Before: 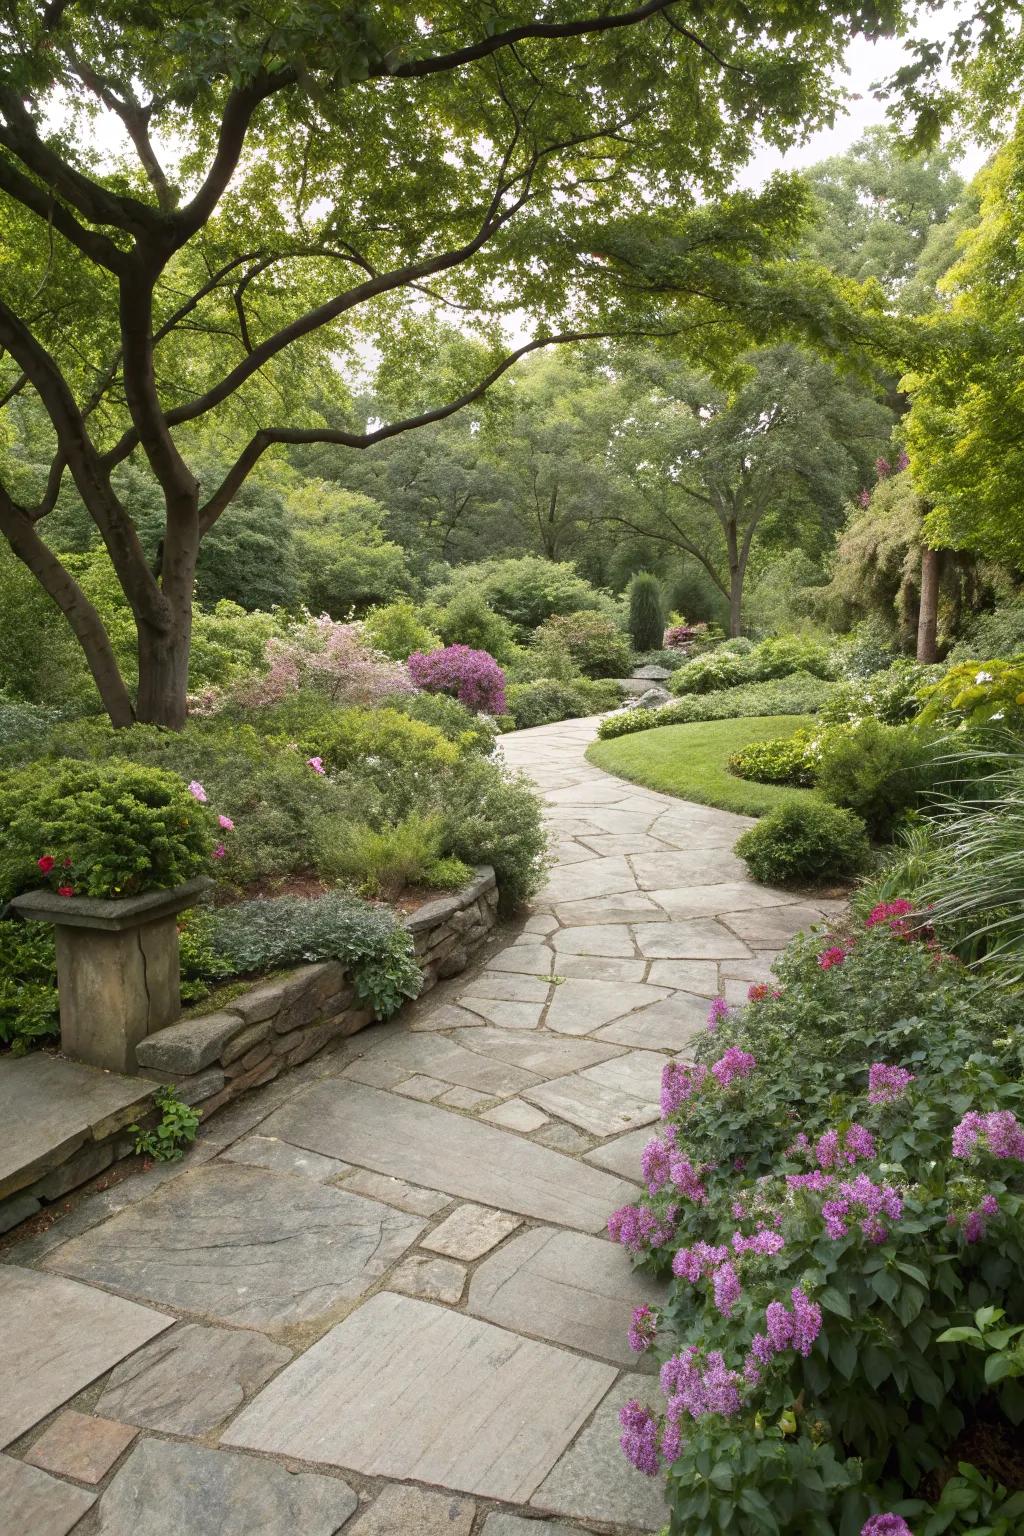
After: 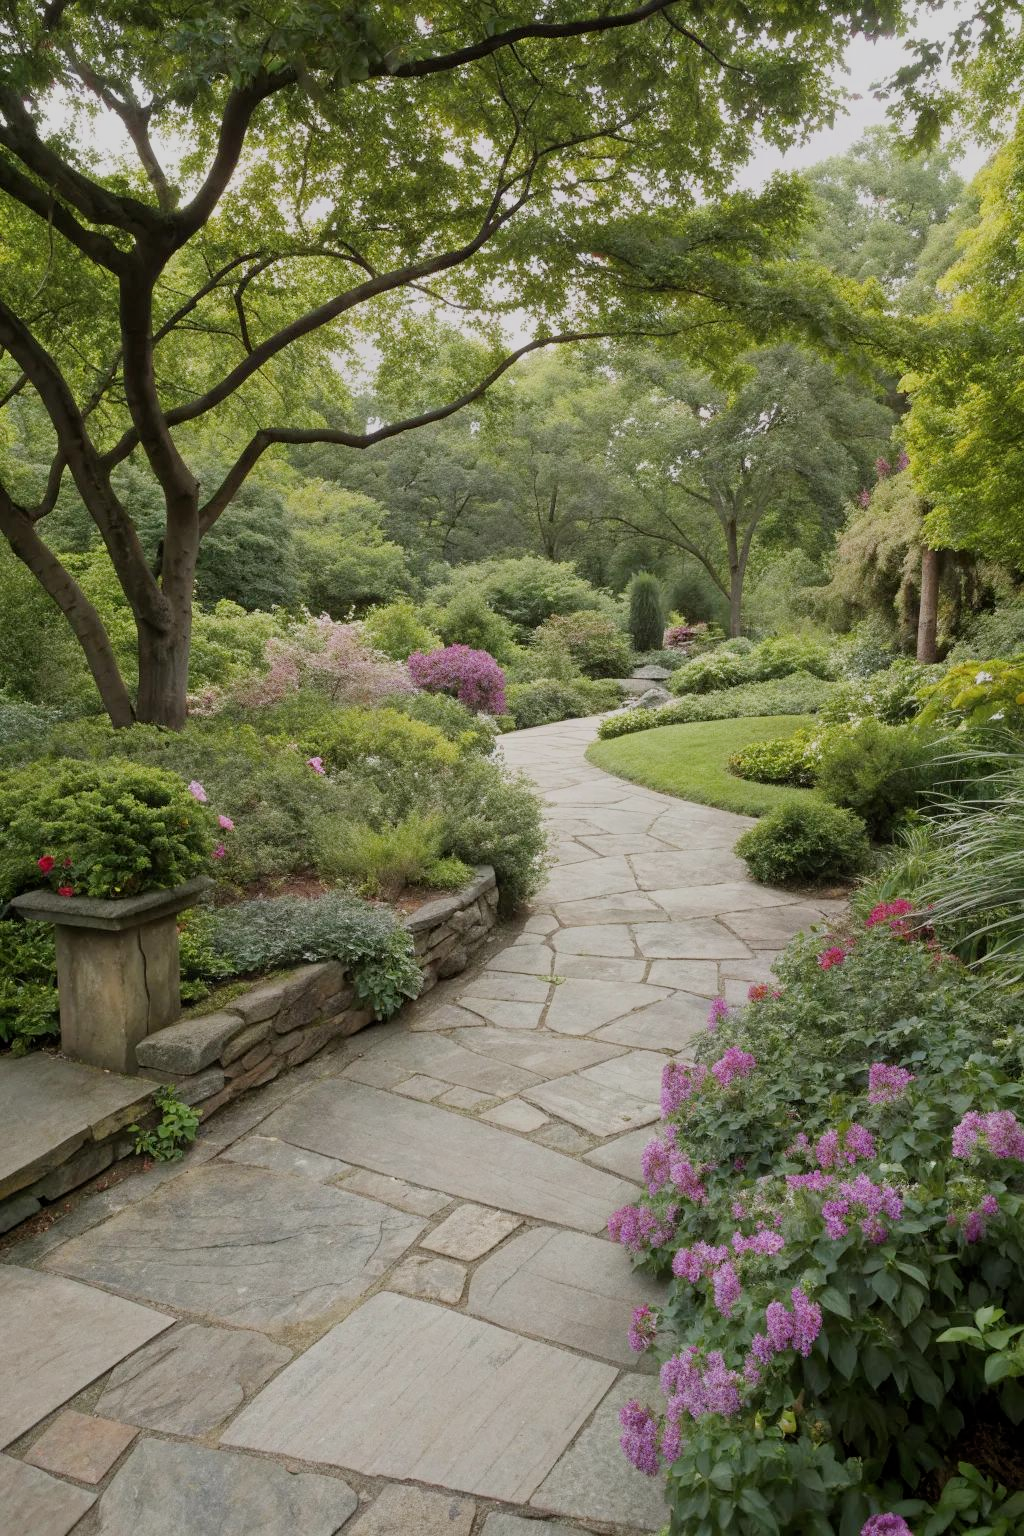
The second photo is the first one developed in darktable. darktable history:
tone equalizer: on, module defaults
filmic rgb: middle gray luminance 18.25%, black relative exposure -10.46 EV, white relative exposure 3.4 EV, target black luminance 0%, hardness 6.06, latitude 98.66%, contrast 0.84, shadows ↔ highlights balance 0.33%
